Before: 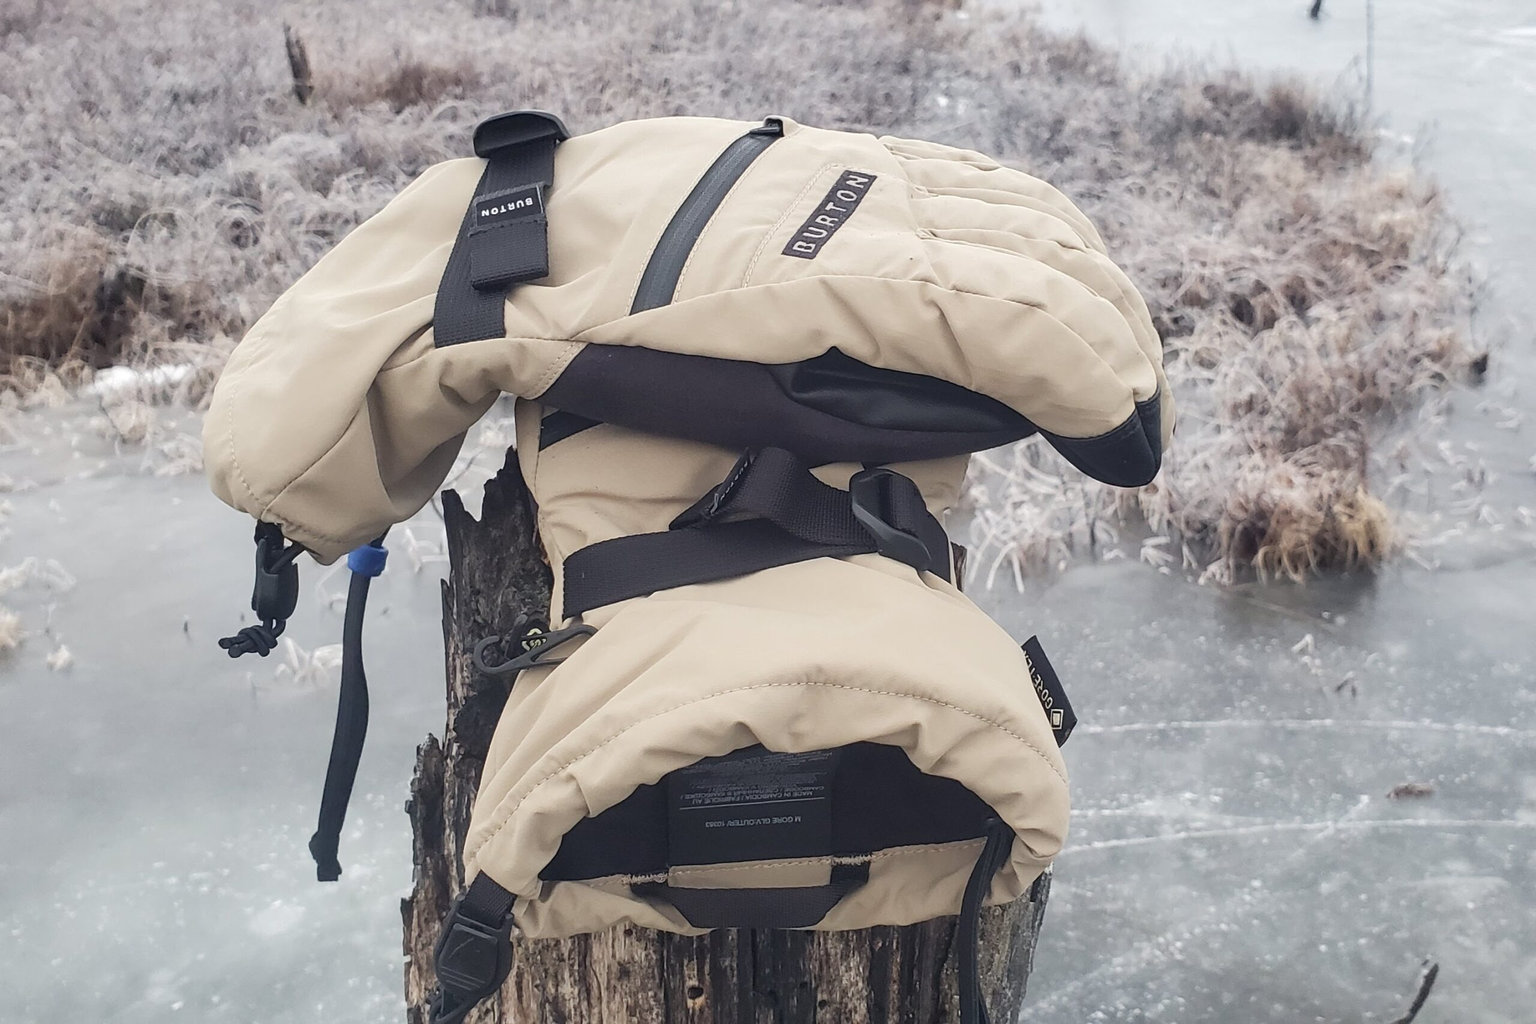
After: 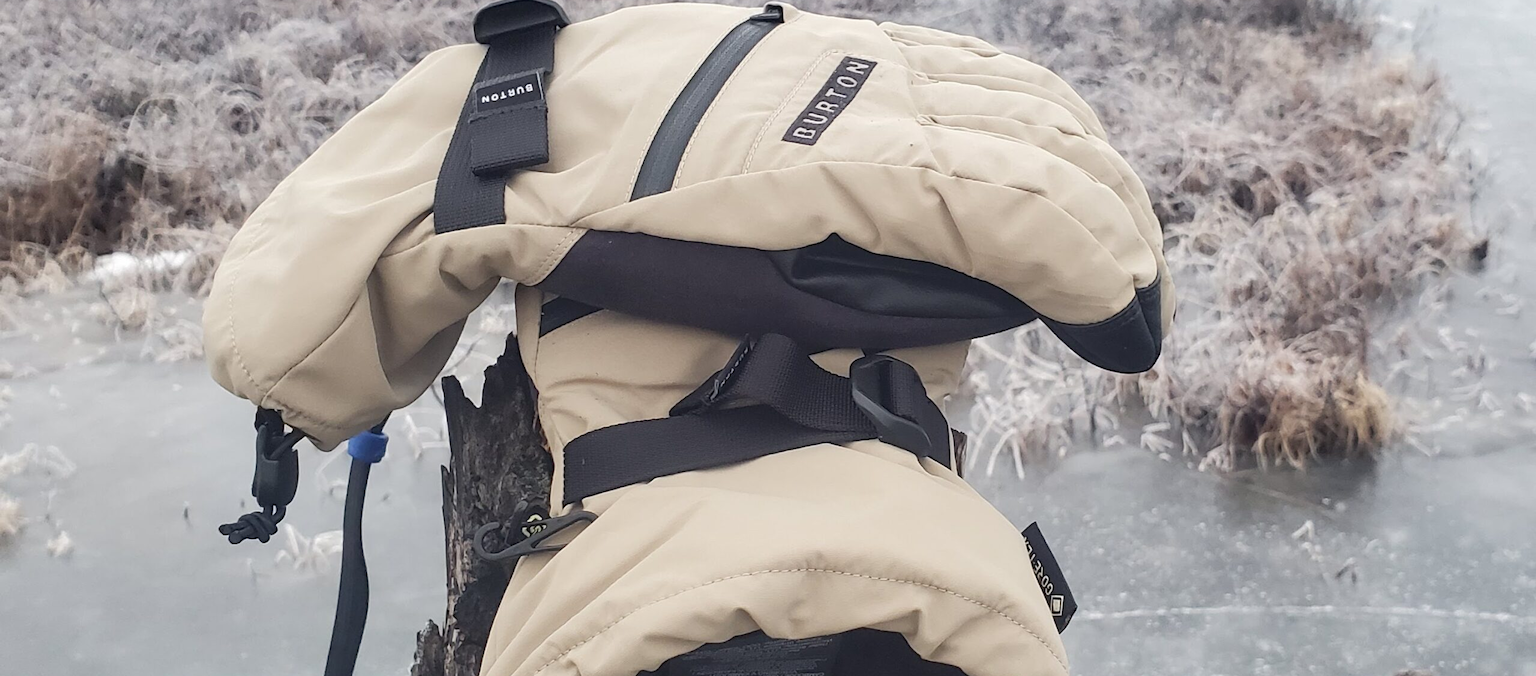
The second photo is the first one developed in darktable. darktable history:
crop: top 11.172%, bottom 22.724%
